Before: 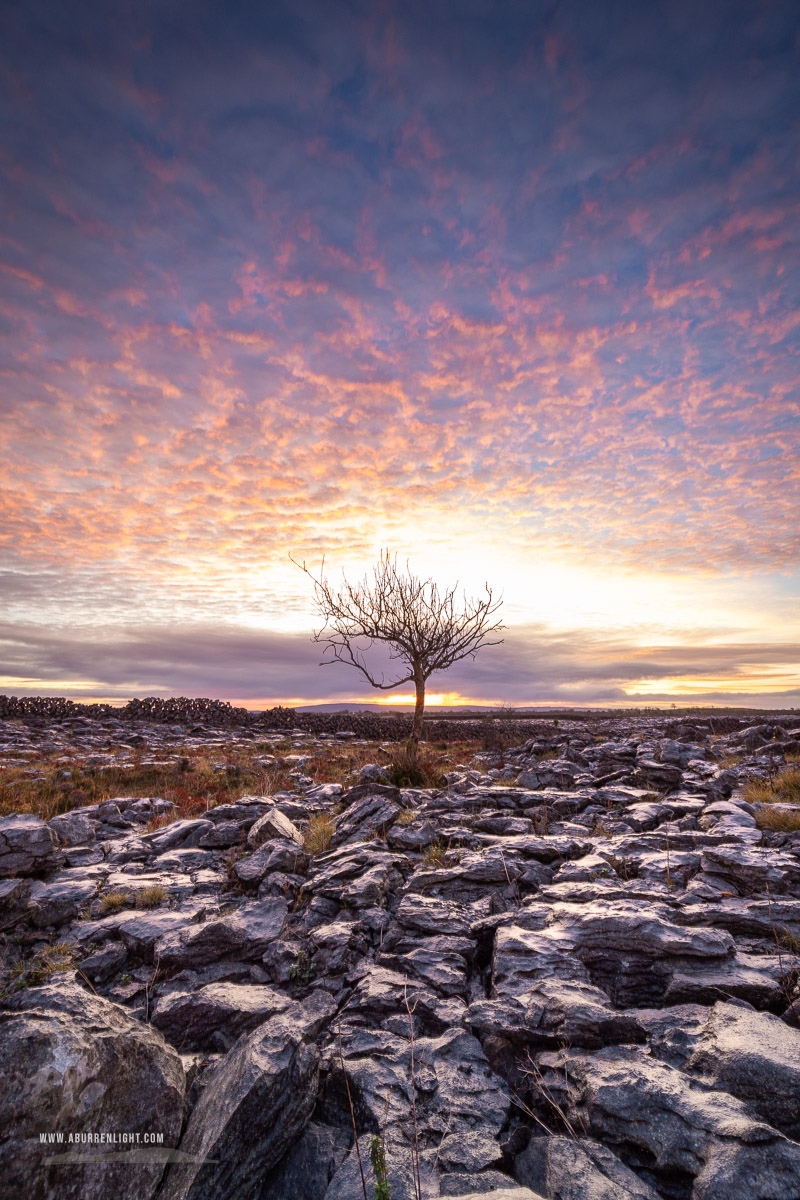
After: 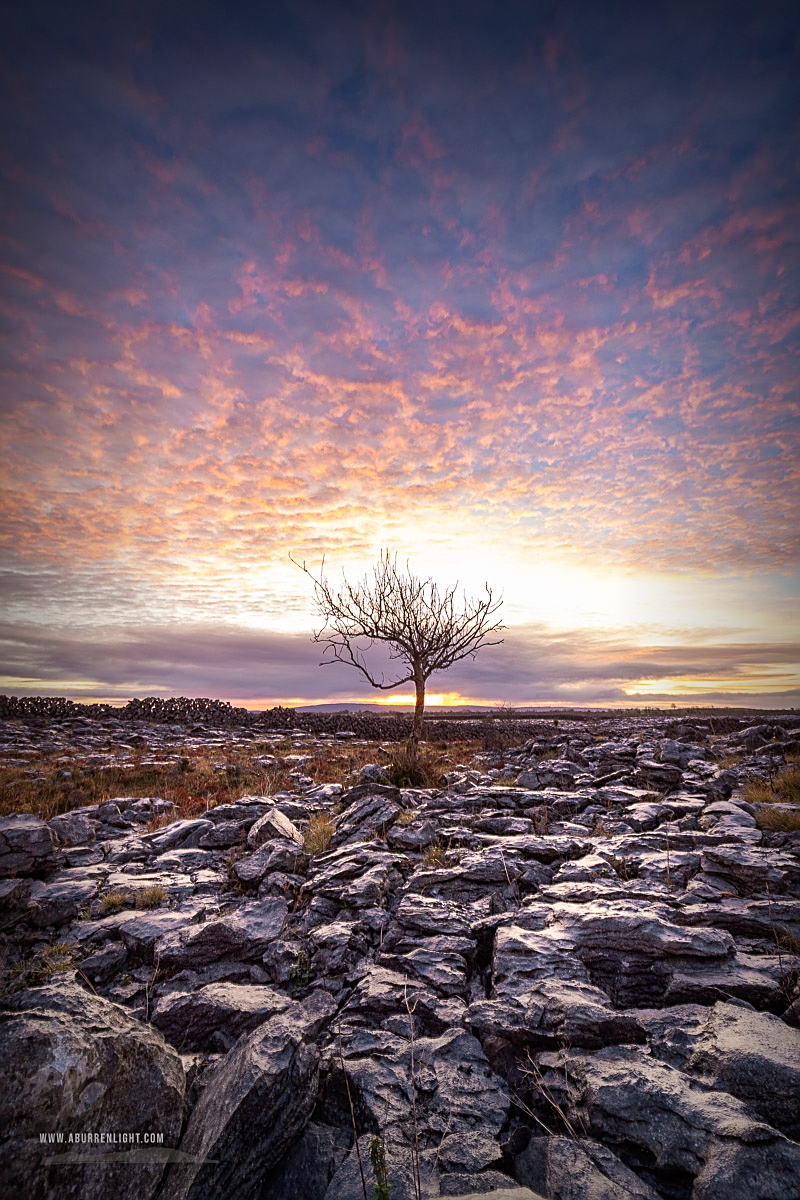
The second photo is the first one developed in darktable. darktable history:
sharpen: on, module defaults
vignetting: fall-off start 53.2%, brightness -0.594, saturation 0, automatic ratio true, width/height ratio 1.313, shape 0.22, unbound false
